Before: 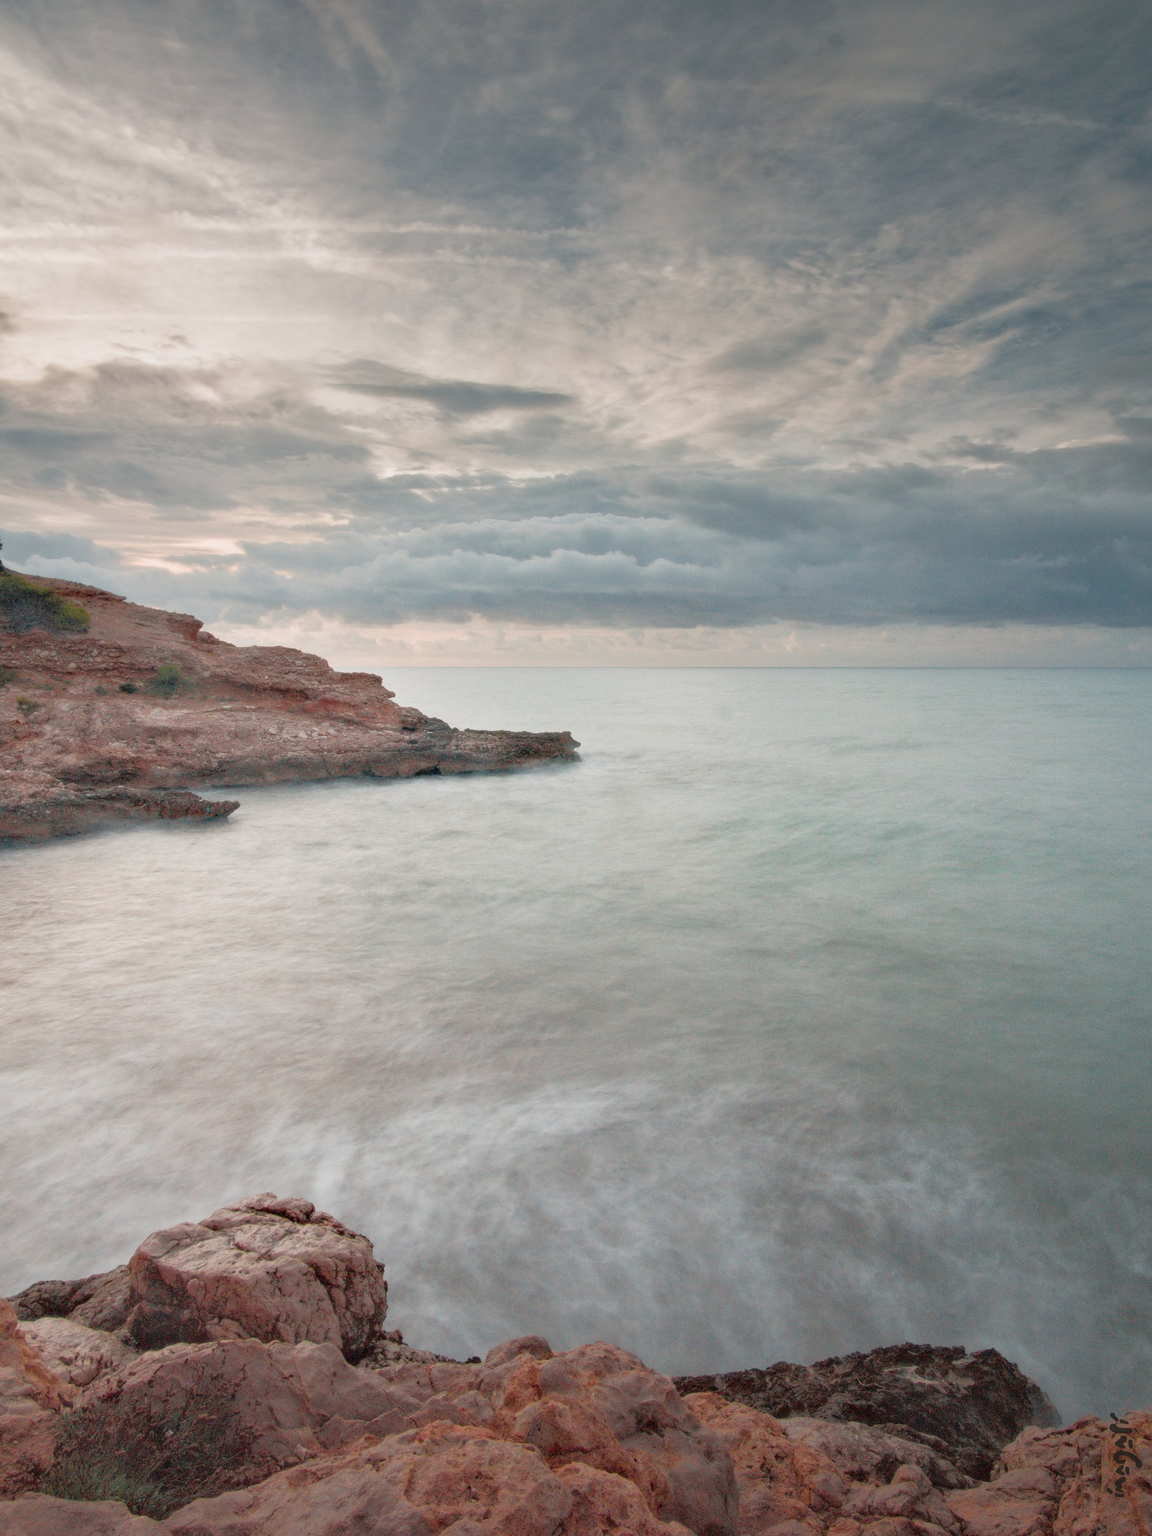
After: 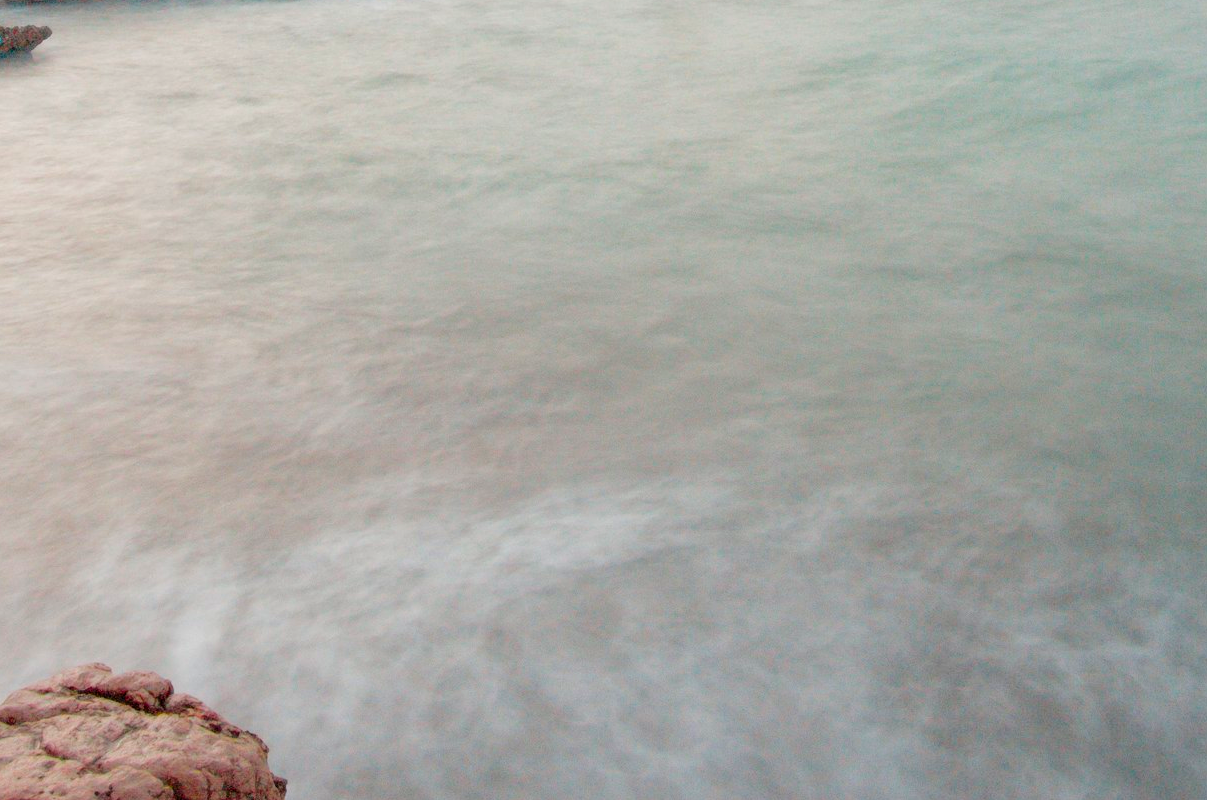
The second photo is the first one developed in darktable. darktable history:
crop: left 18.091%, top 51.13%, right 17.525%, bottom 16.85%
color balance rgb: perceptual saturation grading › global saturation 25%, perceptual brilliance grading › mid-tones 10%, perceptual brilliance grading › shadows 15%, global vibrance 20%
